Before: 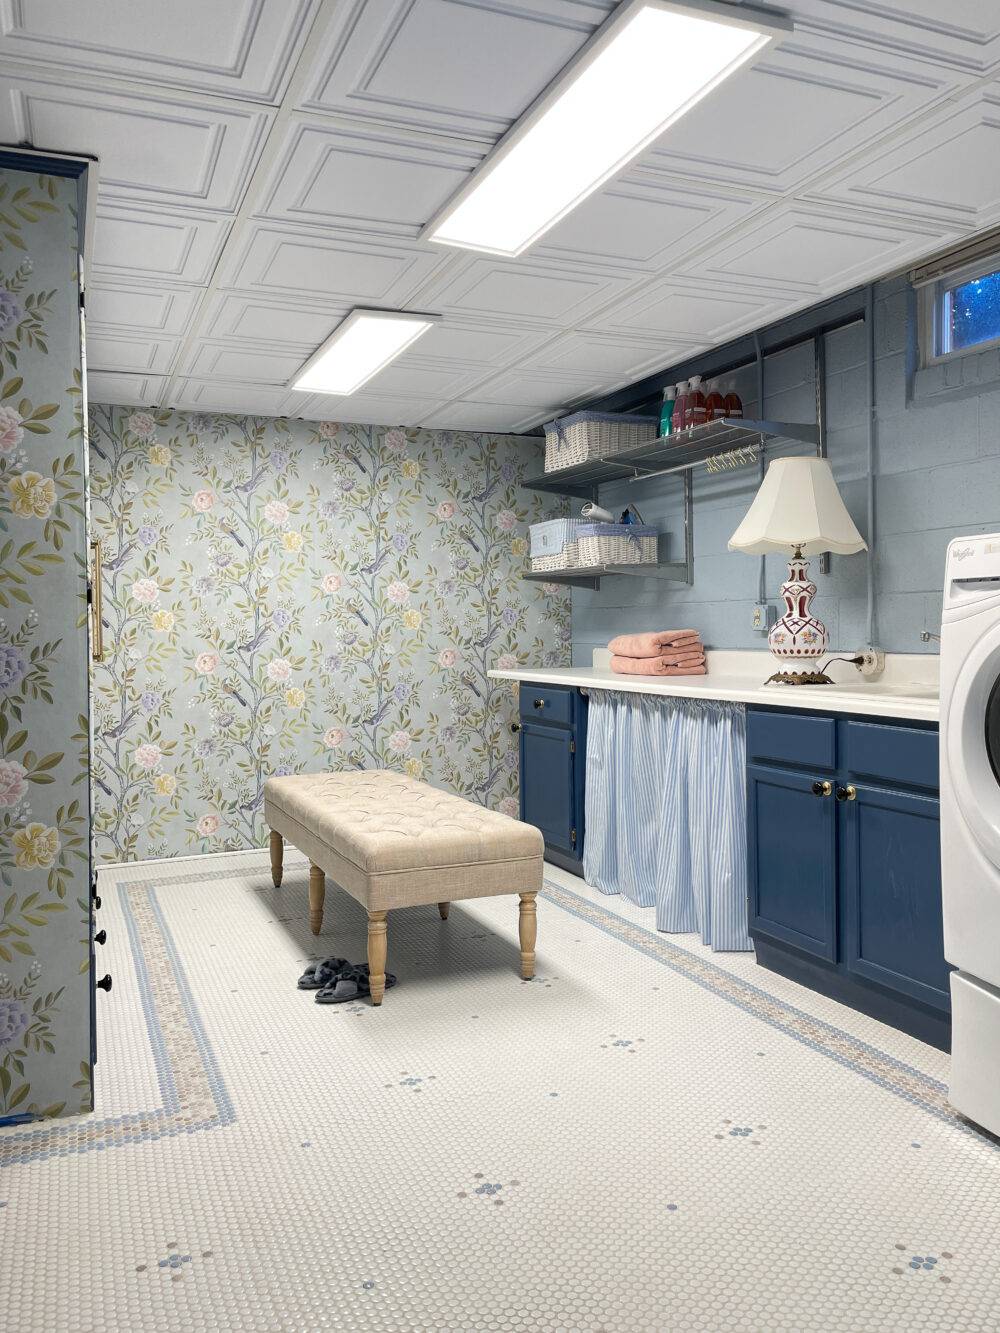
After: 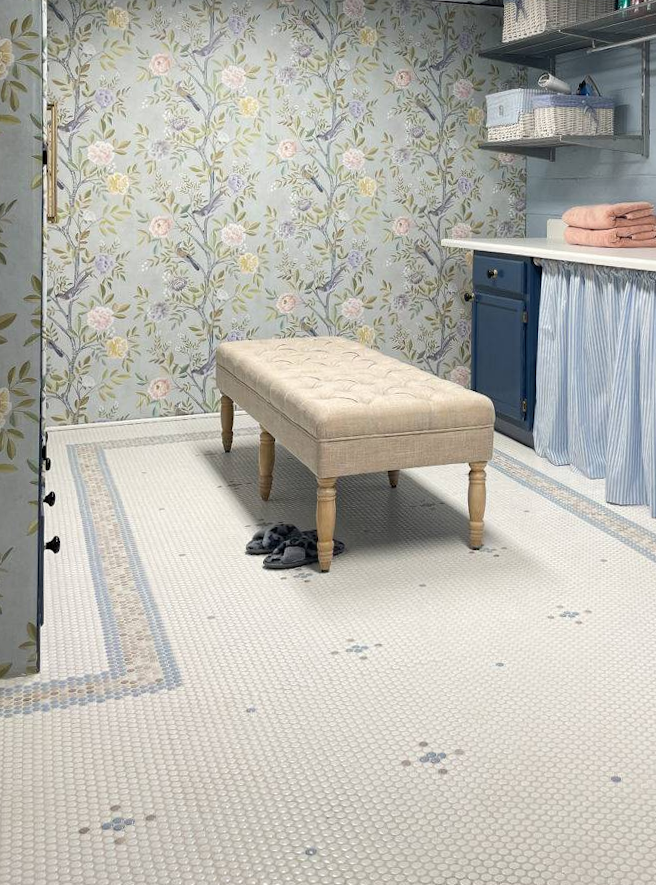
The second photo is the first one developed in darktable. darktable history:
crop and rotate: angle -1.07°, left 3.566%, top 31.92%, right 29.217%
